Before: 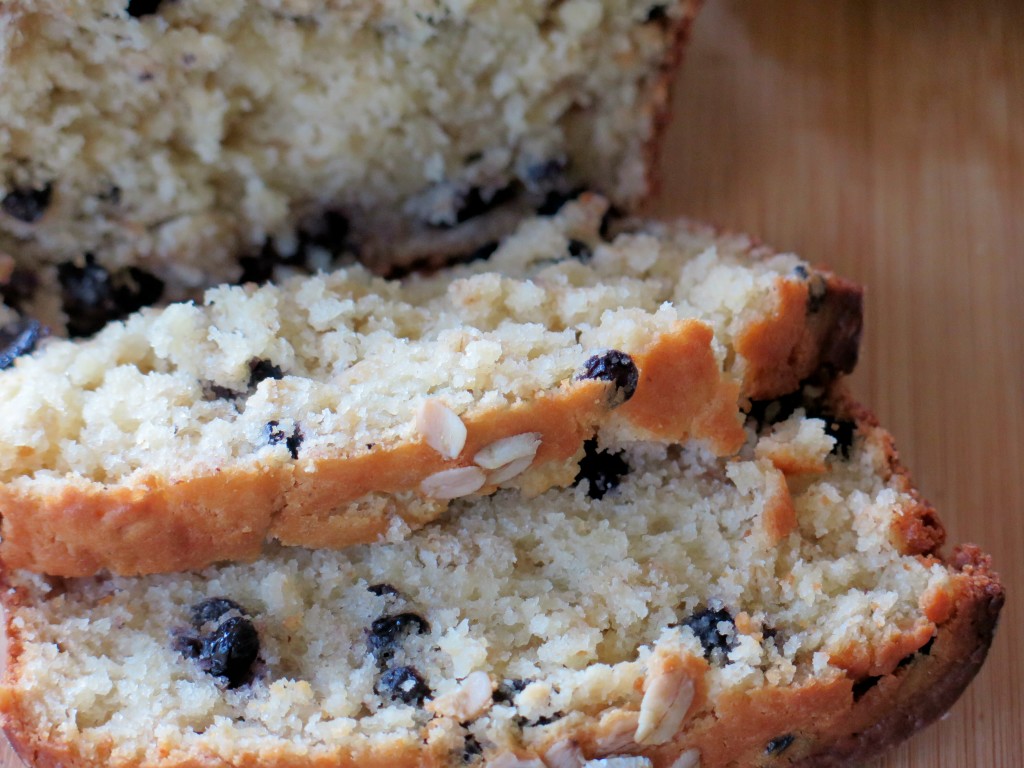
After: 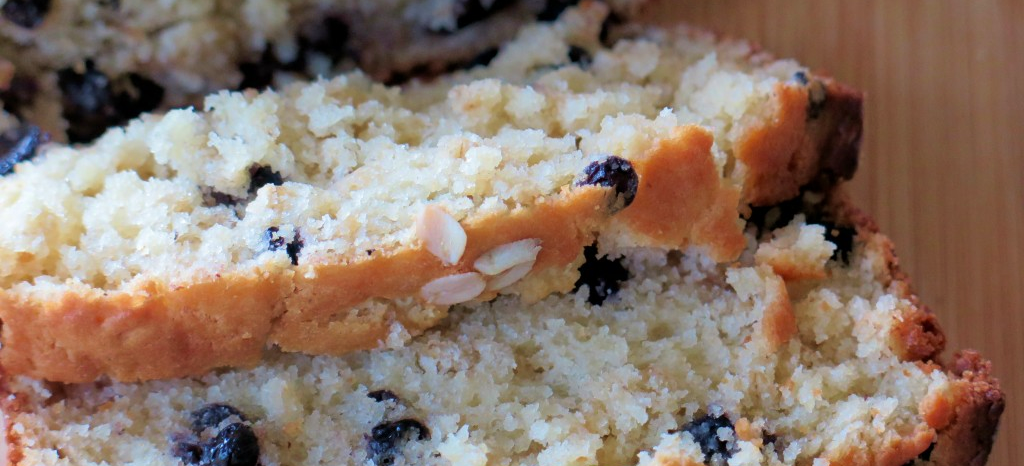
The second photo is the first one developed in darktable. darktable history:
velvia: on, module defaults
crop and rotate: top 25.357%, bottom 13.942%
